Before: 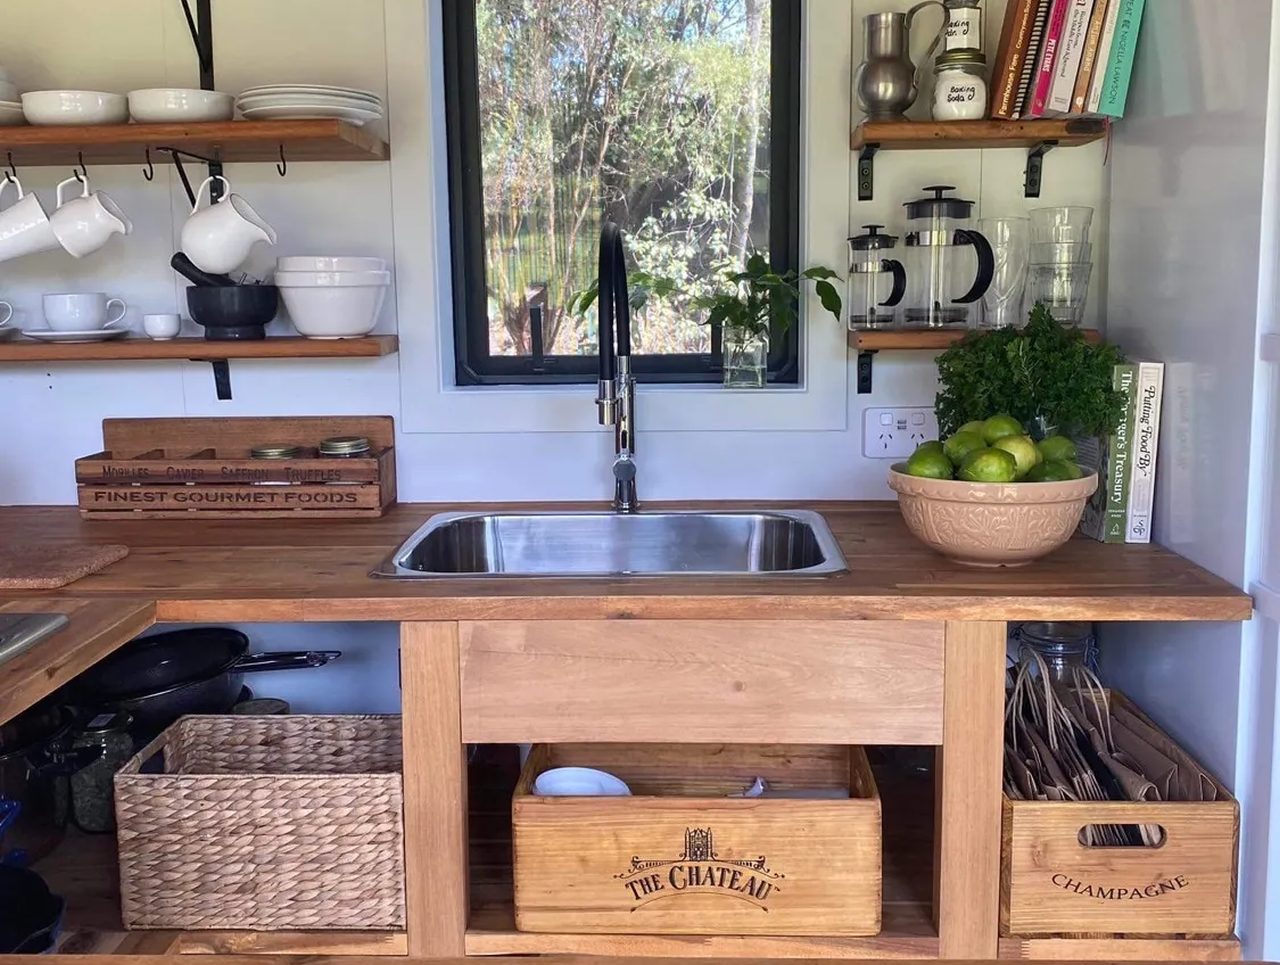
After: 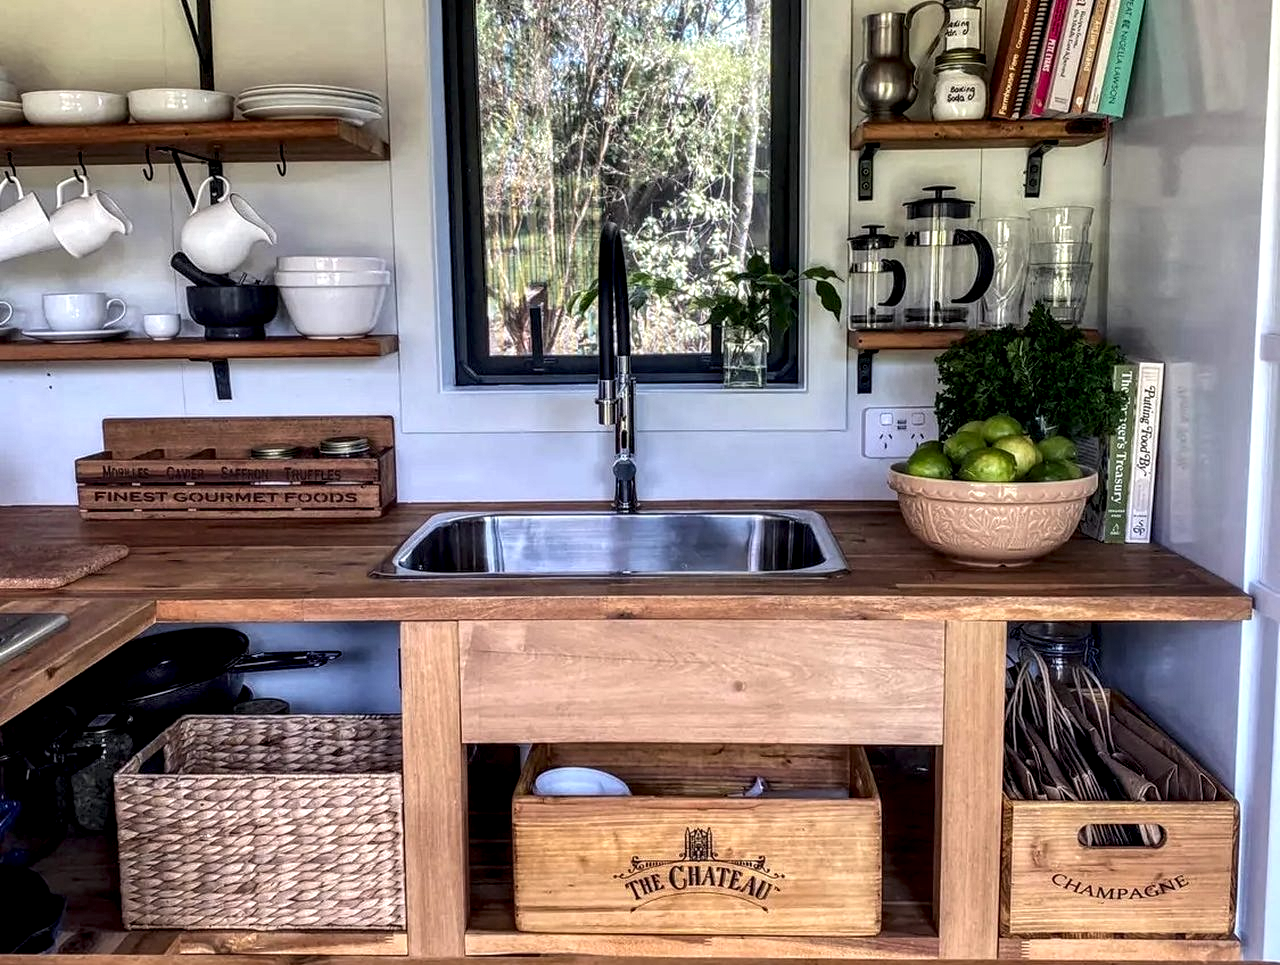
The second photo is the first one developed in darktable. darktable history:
local contrast: highlights 17%, detail 185%
